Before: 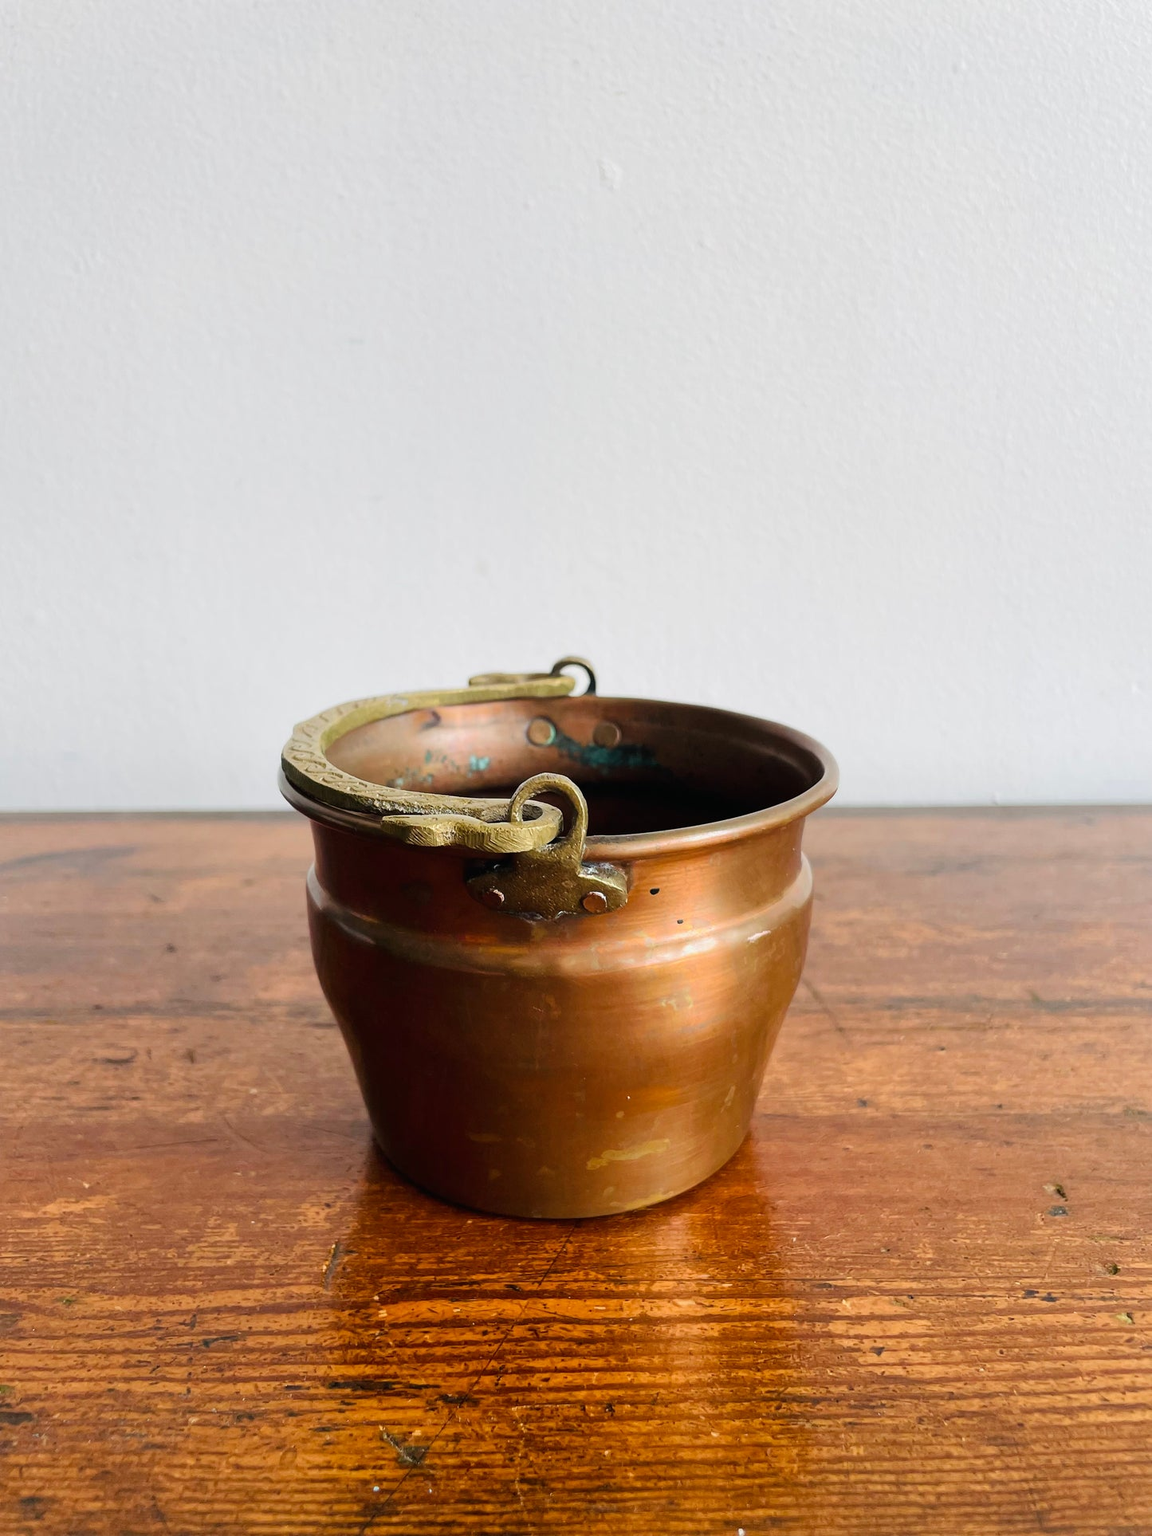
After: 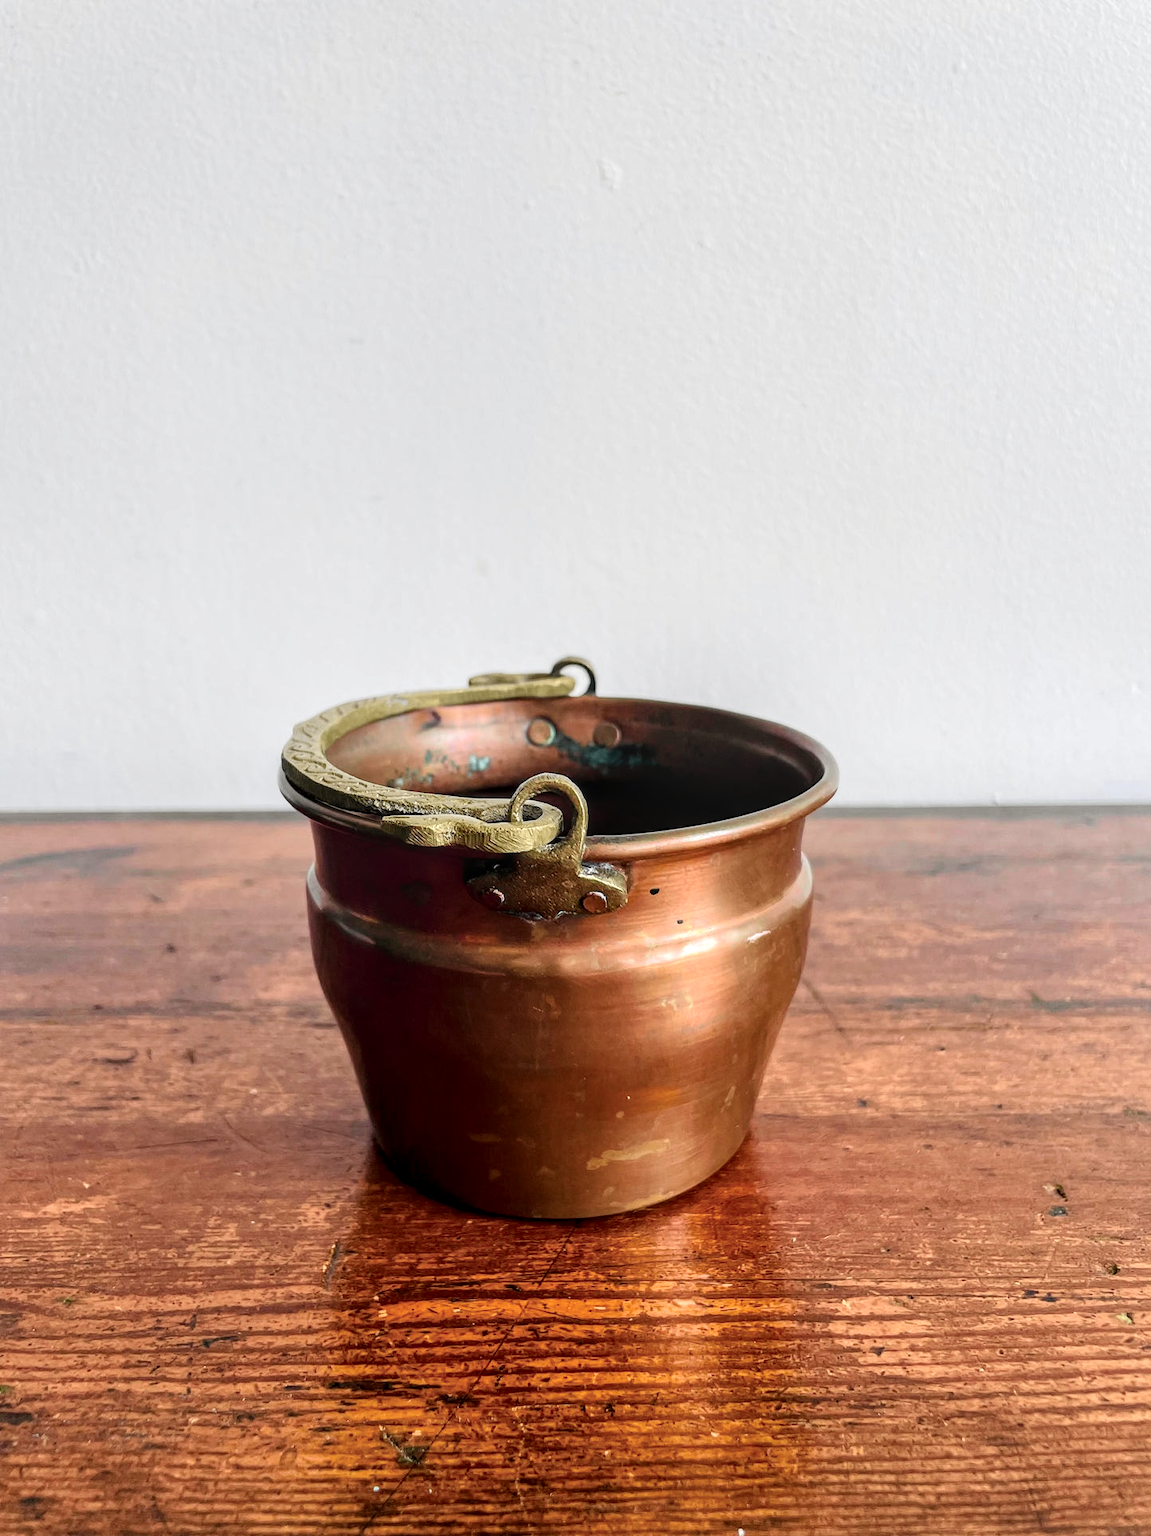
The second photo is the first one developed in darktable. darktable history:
tone curve: curves: ch0 [(0, 0.012) (0.056, 0.046) (0.218, 0.213) (0.606, 0.62) (0.82, 0.846) (1, 1)]; ch1 [(0, 0) (0.226, 0.261) (0.403, 0.437) (0.469, 0.472) (0.495, 0.499) (0.514, 0.504) (0.545, 0.555) (0.59, 0.598) (0.714, 0.733) (1, 1)]; ch2 [(0, 0) (0.269, 0.299) (0.459, 0.45) (0.498, 0.499) (0.523, 0.512) (0.568, 0.558) (0.634, 0.617) (0.702, 0.662) (0.781, 0.775) (1, 1)], color space Lab, independent channels, preserve colors none
local contrast: highlights 62%, detail 143%, midtone range 0.431
